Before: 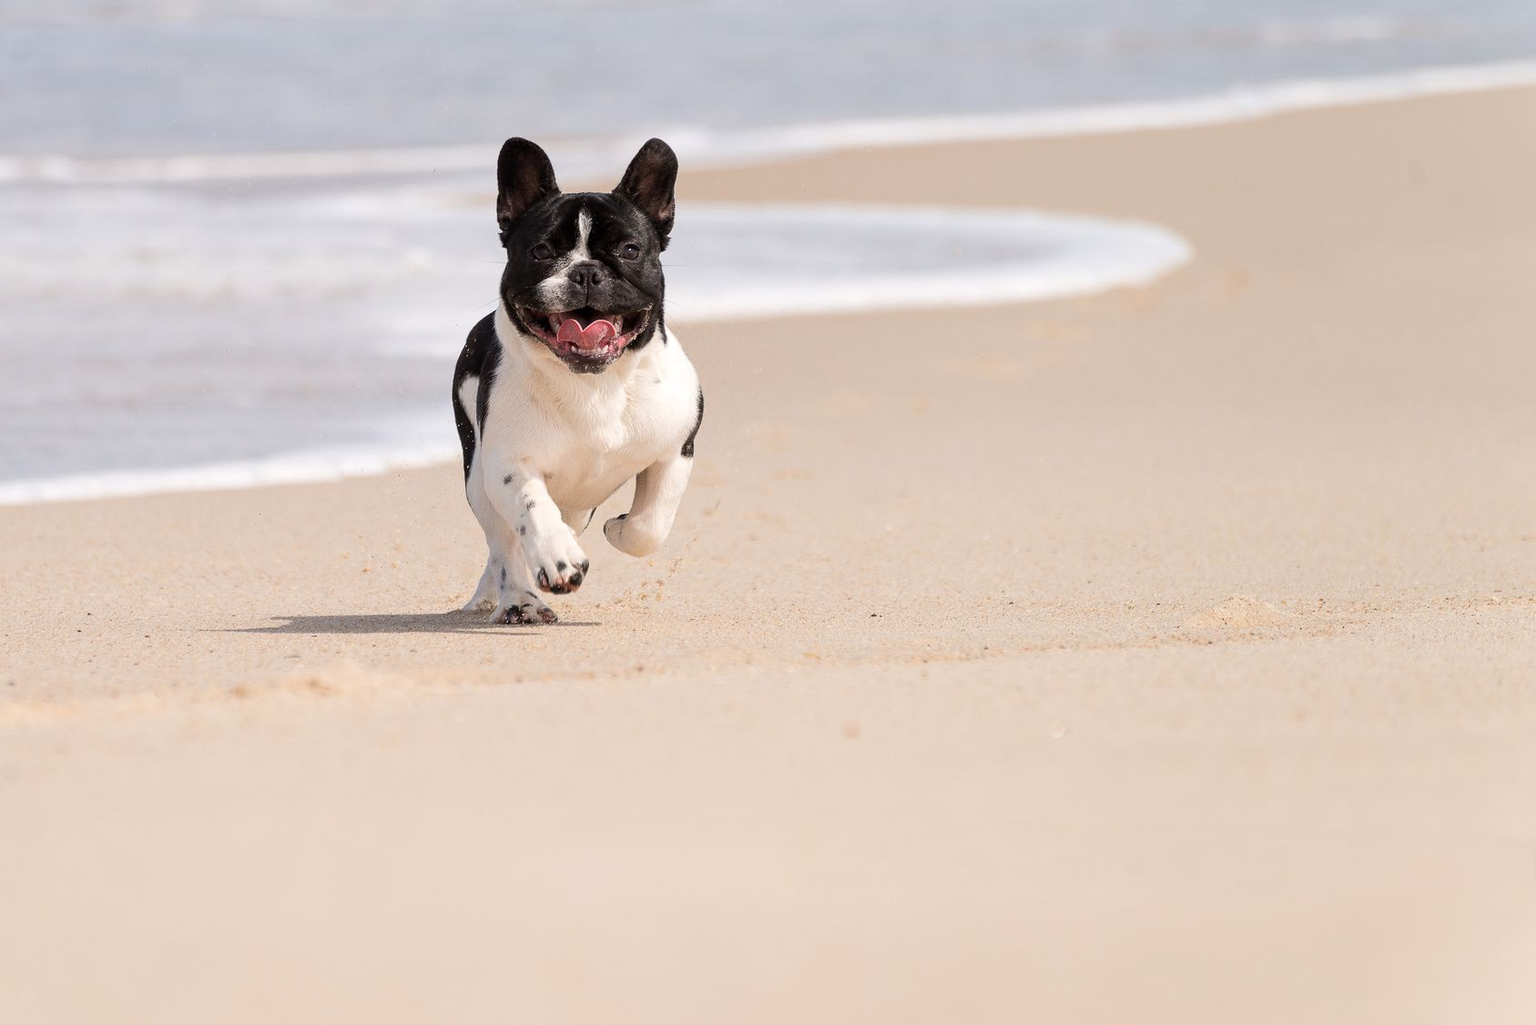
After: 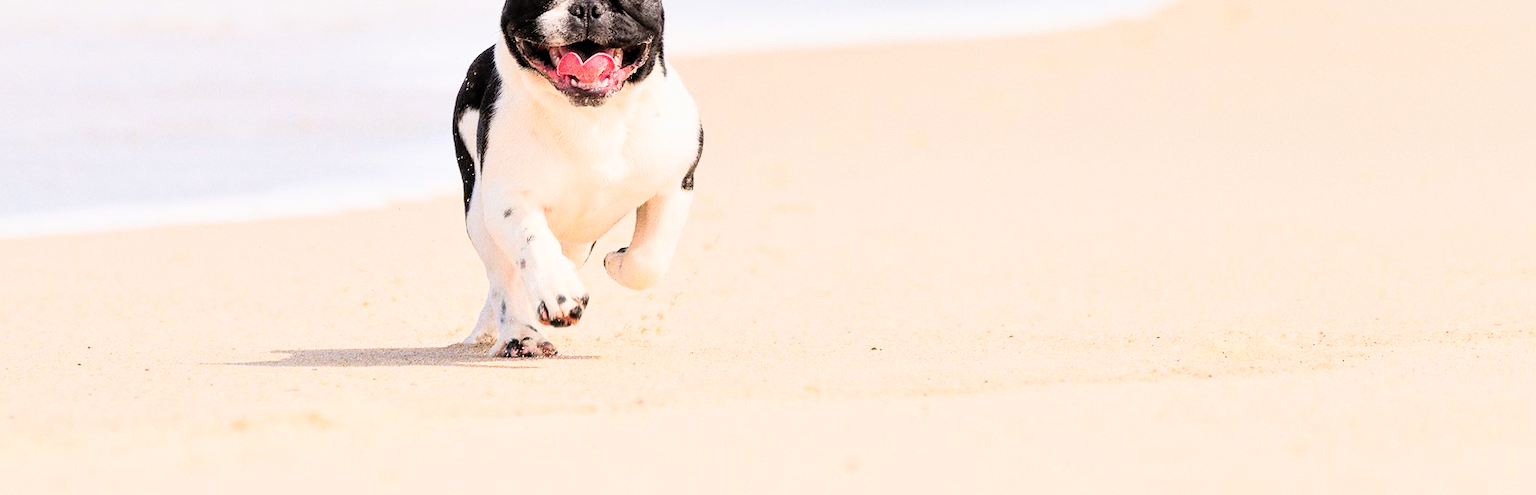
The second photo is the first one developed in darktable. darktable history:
exposure: black level correction 0, exposure 0.953 EV, compensate exposure bias true, compensate highlight preservation false
crop and rotate: top 26.056%, bottom 25.543%
filmic rgb: black relative exposure -5 EV, hardness 2.88, contrast 1.3, highlights saturation mix -30%
contrast brightness saturation: contrast 0.2, brightness 0.2, saturation 0.8
color balance: contrast -15%
grain: strength 26%
local contrast: mode bilateral grid, contrast 20, coarseness 50, detail 130%, midtone range 0.2
